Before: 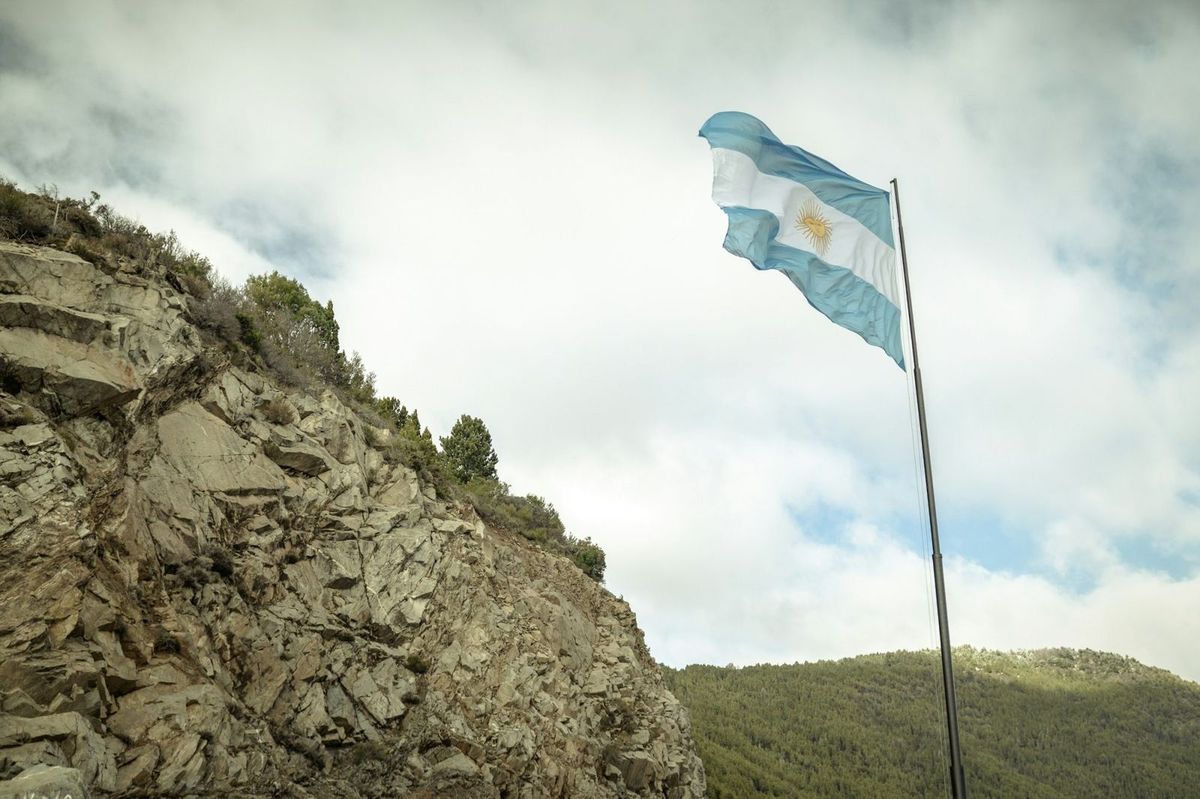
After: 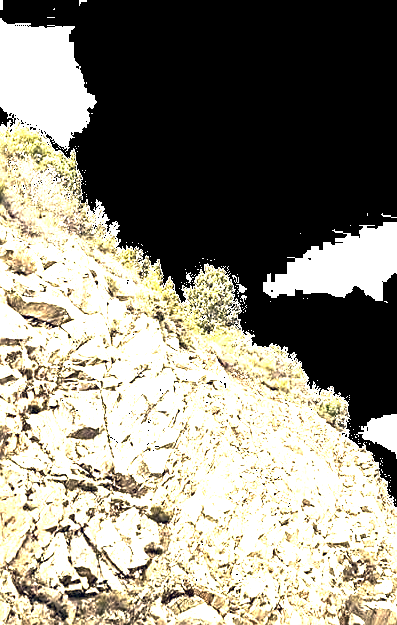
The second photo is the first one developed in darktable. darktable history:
exposure: black level correction 0, exposure 0.931 EV, compensate highlight preservation false
color correction: highlights a* 20.06, highlights b* 27.42, shadows a* 3.32, shadows b* -17.15, saturation 0.741
crop and rotate: left 21.457%, top 18.782%, right 45.441%, bottom 2.97%
color balance rgb: power › chroma 0.99%, power › hue 254.93°, white fulcrum 0.993 EV, perceptual saturation grading › global saturation -0.15%, perceptual brilliance grading › global brilliance 34.587%, perceptual brilliance grading › highlights 49.695%, perceptual brilliance grading › mid-tones 59.672%, perceptual brilliance grading › shadows 34.218%
sharpen: on, module defaults
color zones: curves: ch0 [(0.224, 0.526) (0.75, 0.5)]; ch1 [(0.055, 0.526) (0.224, 0.761) (0.377, 0.526) (0.75, 0.5)], mix -136.32%
